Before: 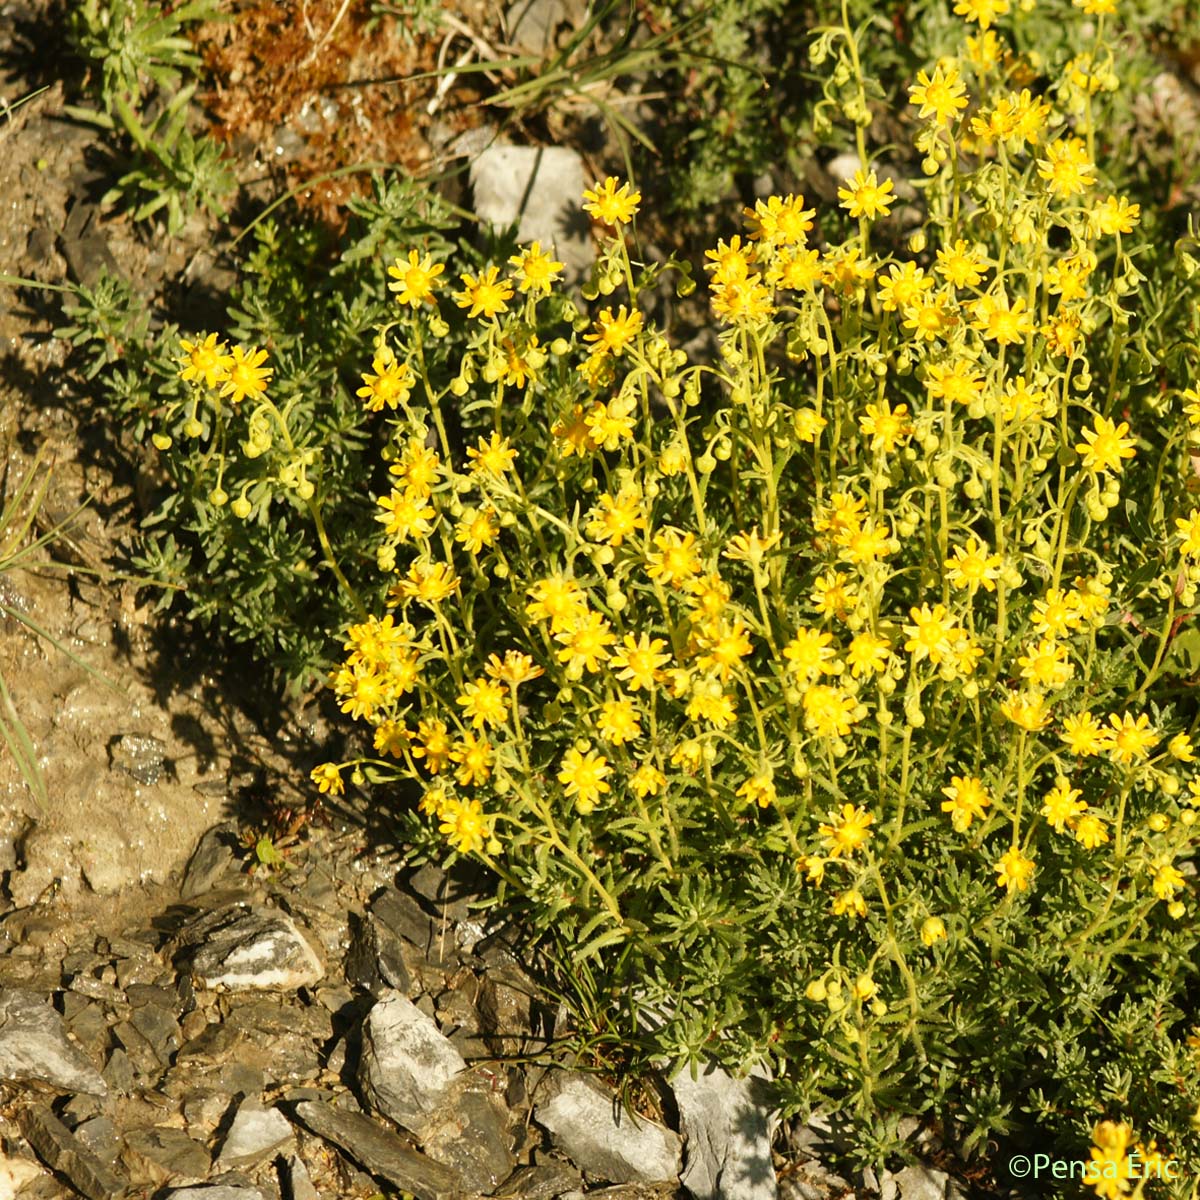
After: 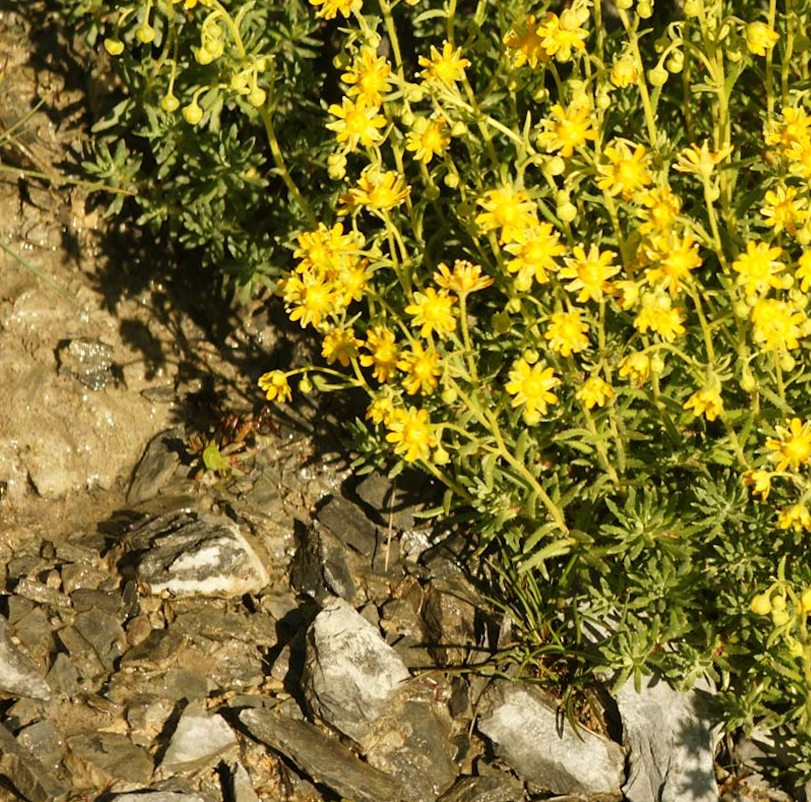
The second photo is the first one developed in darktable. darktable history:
crop and rotate: angle -0.765°, left 3.577%, top 32.26%, right 27.867%
